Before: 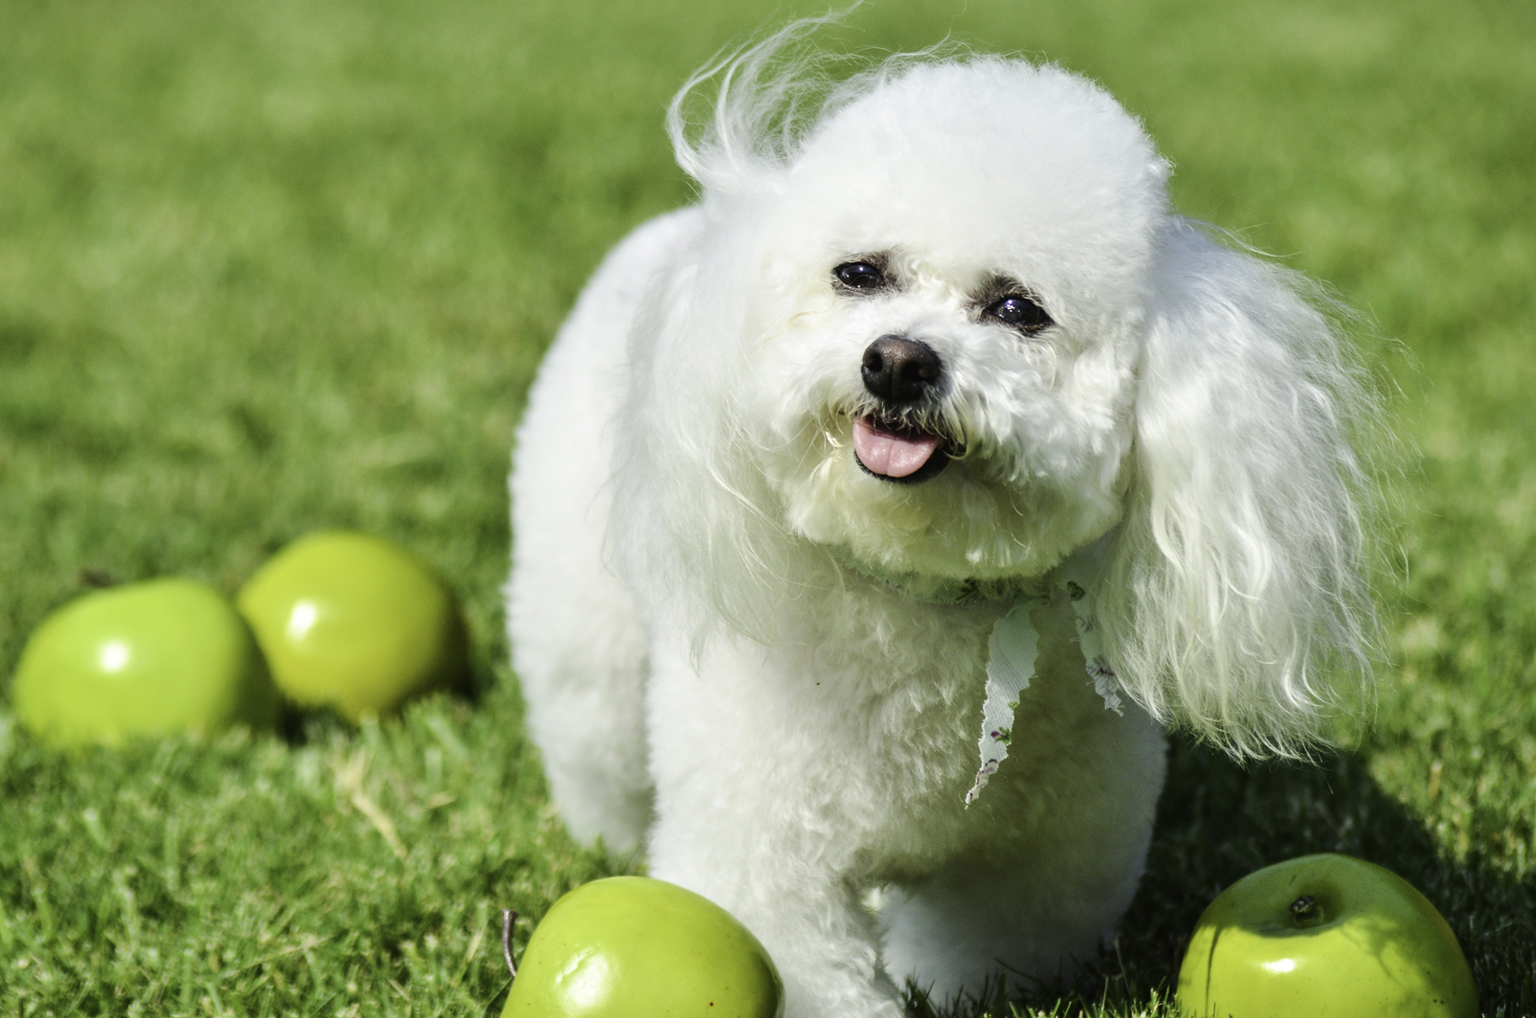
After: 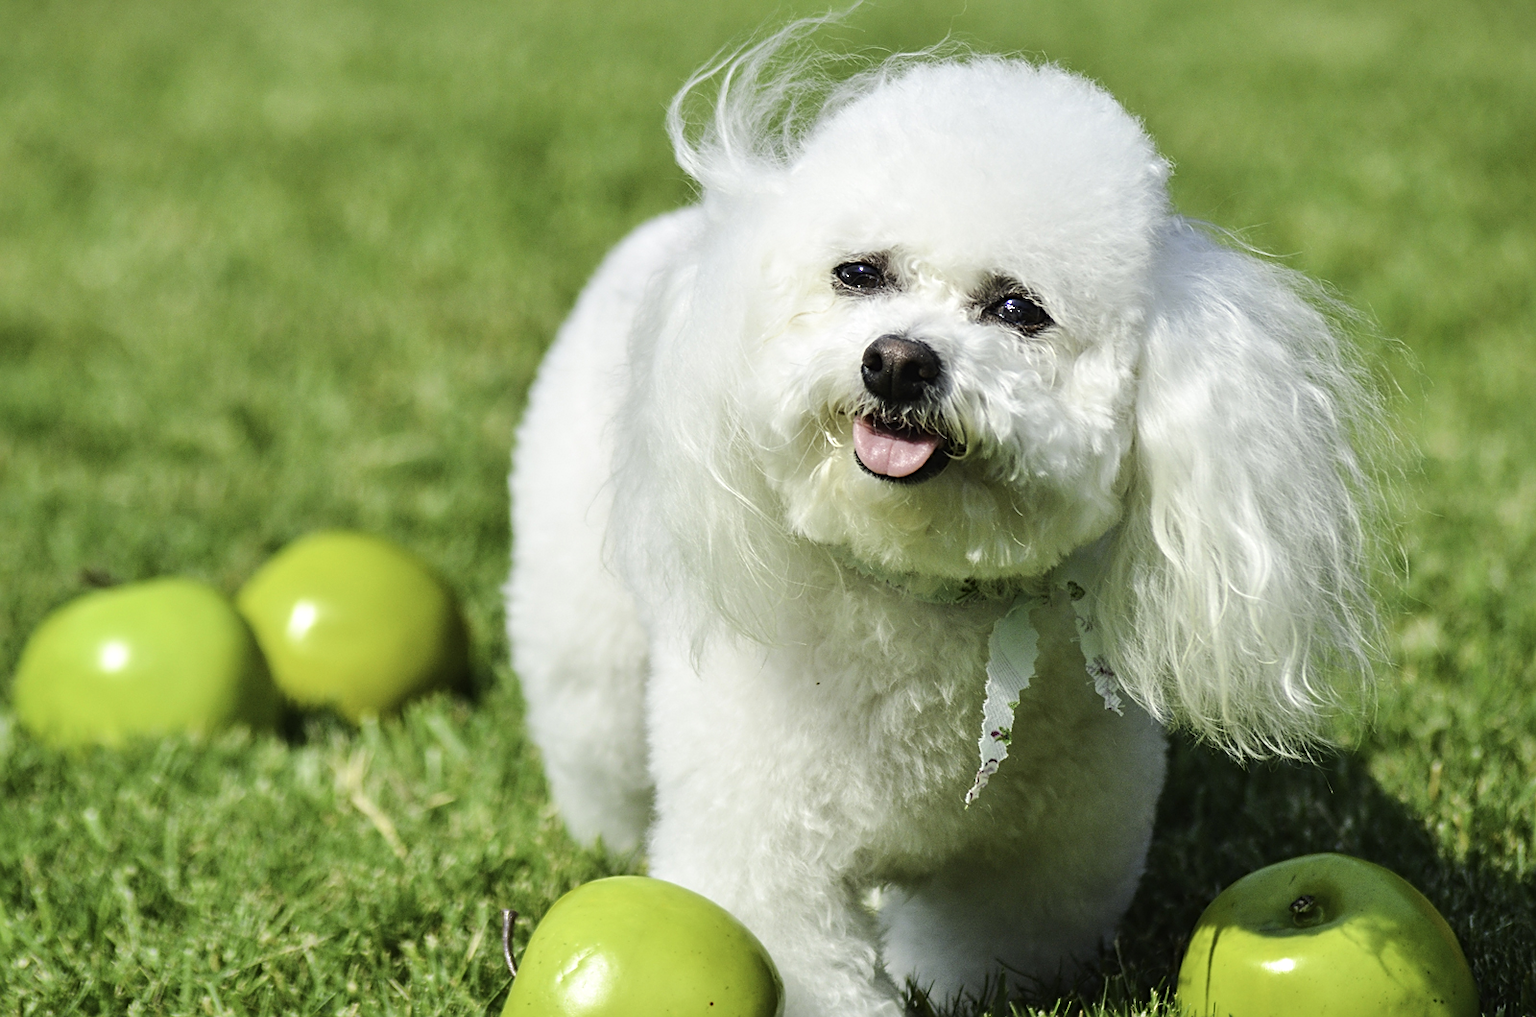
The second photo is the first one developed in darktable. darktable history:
sharpen: on, module defaults
exposure: black level correction 0, exposure 0 EV, compensate highlight preservation false
shadows and highlights: shadows 13.07, white point adjustment 1.28, highlights -0.968, soften with gaussian
